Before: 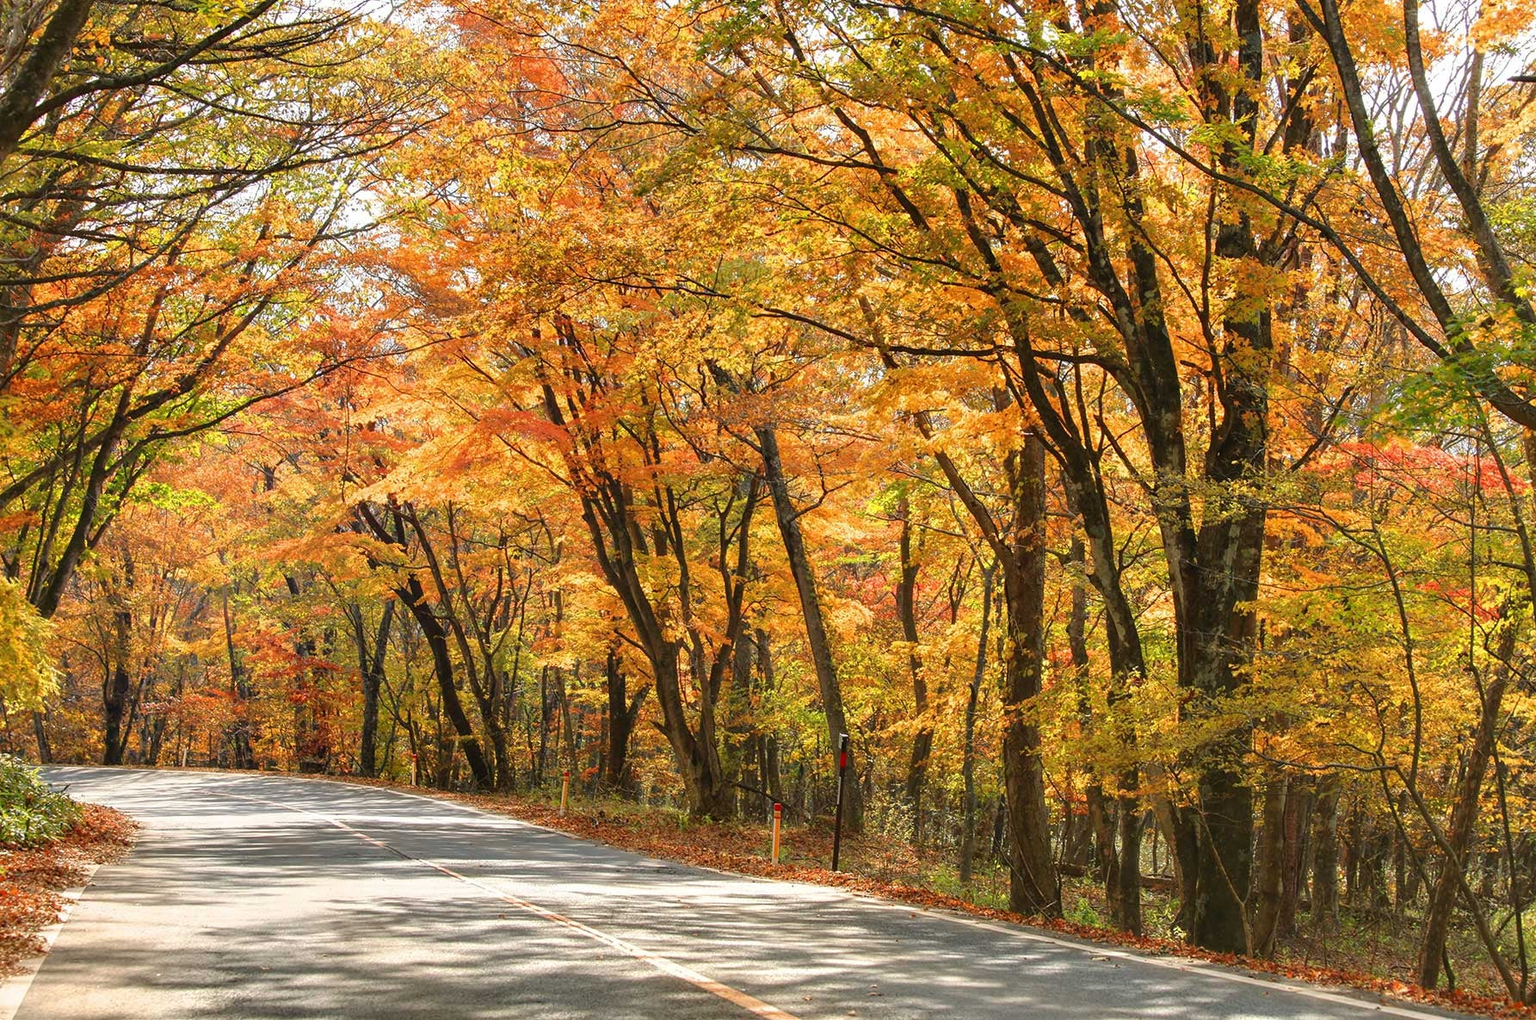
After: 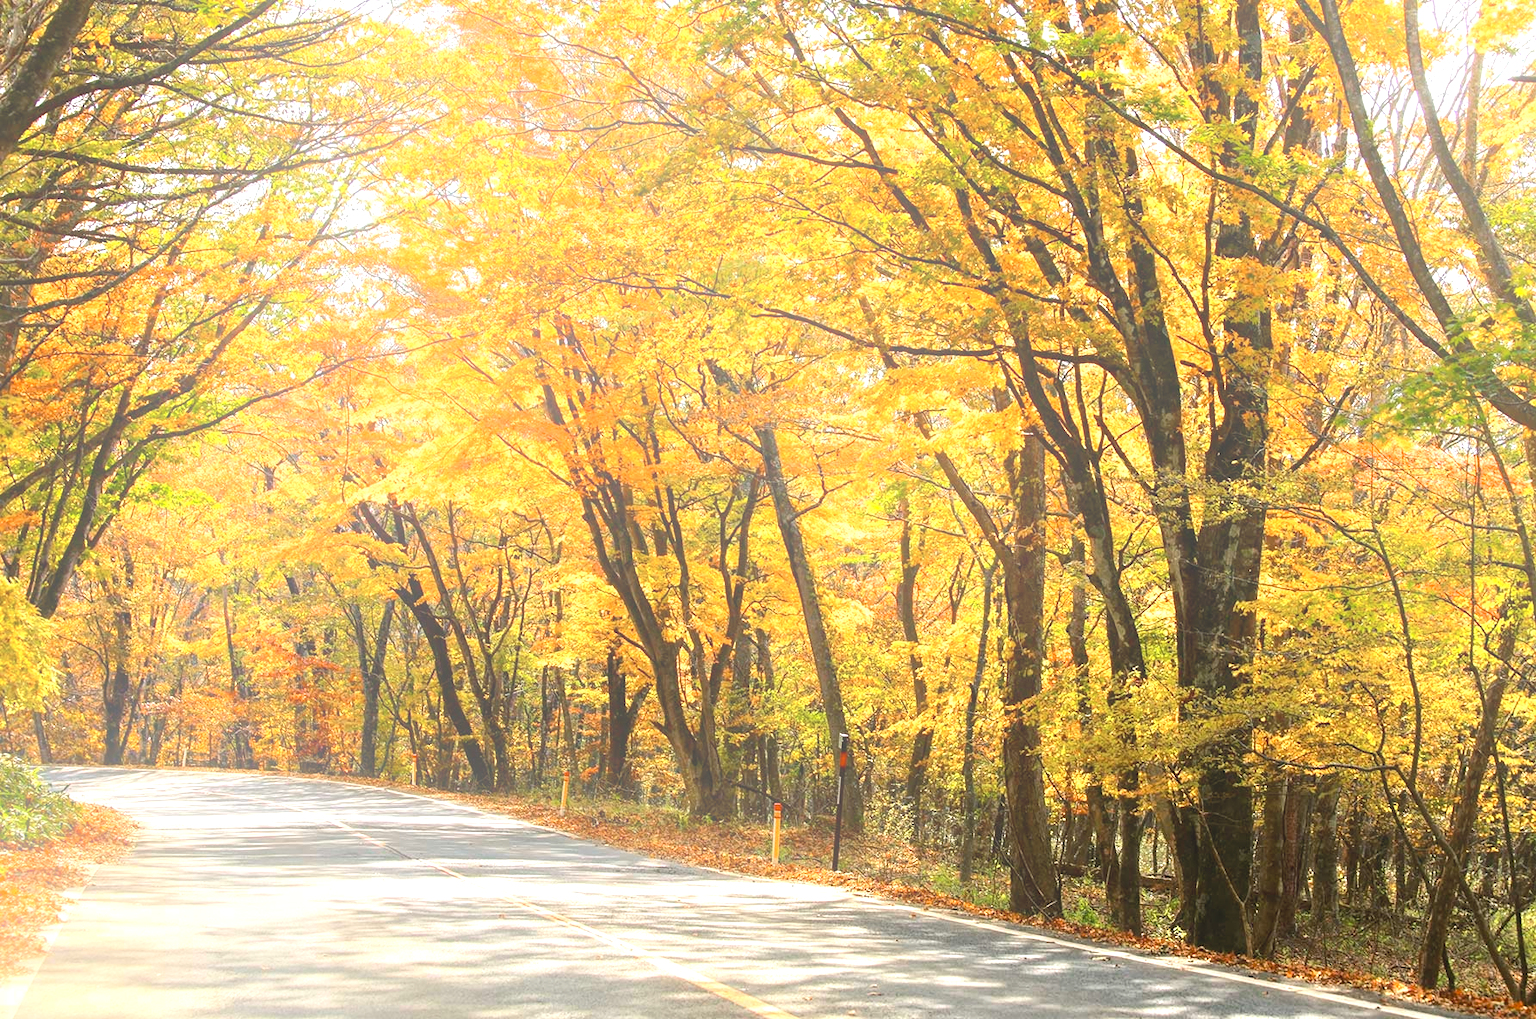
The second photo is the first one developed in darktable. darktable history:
exposure: black level correction 0.007, exposure 0.159 EV, compensate highlight preservation false
color zones: curves: ch0 [(0, 0.558) (0.143, 0.548) (0.286, 0.447) (0.429, 0.259) (0.571, 0.5) (0.714, 0.5) (0.857, 0.593) (1, 0.558)]; ch1 [(0, 0.543) (0.01, 0.544) (0.12, 0.492) (0.248, 0.458) (0.5, 0.534) (0.748, 0.5) (0.99, 0.469) (1, 0.543)]; ch2 [(0, 0.507) (0.143, 0.522) (0.286, 0.505) (0.429, 0.5) (0.571, 0.5) (0.714, 0.5) (0.857, 0.5) (1, 0.507)]
tone equalizer: -8 EV -0.75 EV, -7 EV -0.7 EV, -6 EV -0.6 EV, -5 EV -0.4 EV, -3 EV 0.4 EV, -2 EV 0.6 EV, -1 EV 0.7 EV, +0 EV 0.75 EV, edges refinement/feathering 500, mask exposure compensation -1.57 EV, preserve details no
bloom: size 38%, threshold 95%, strength 30%
